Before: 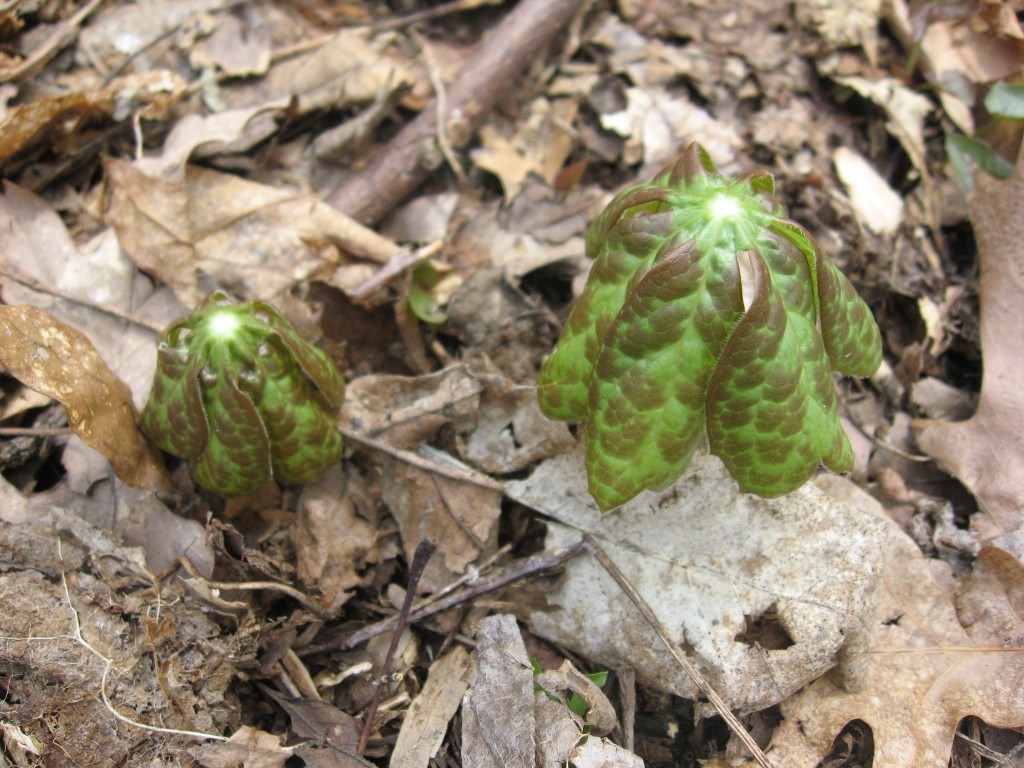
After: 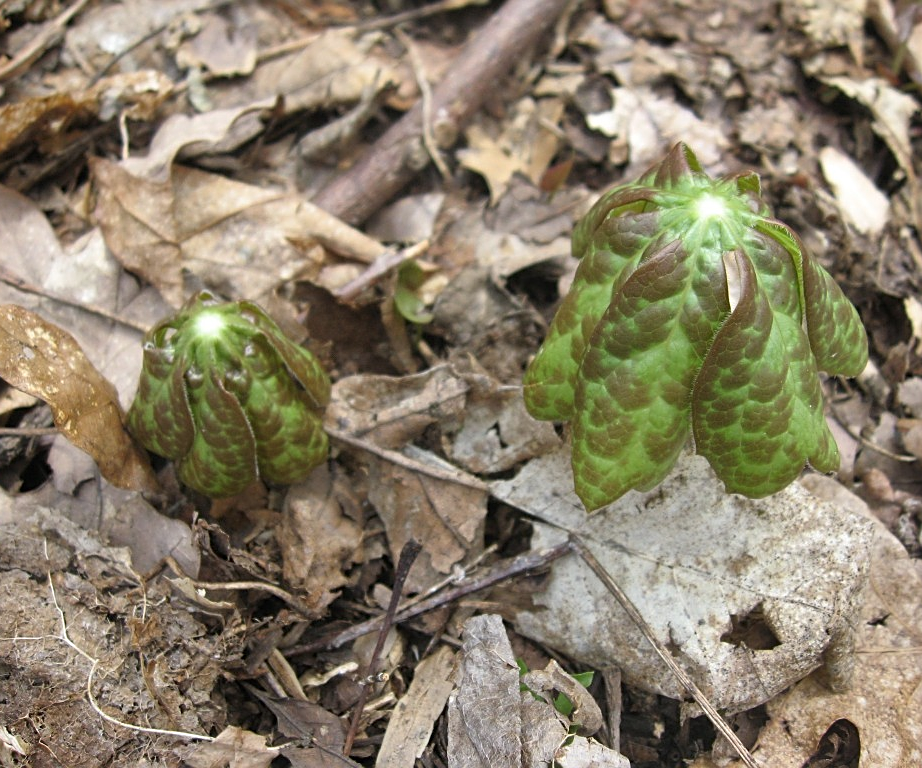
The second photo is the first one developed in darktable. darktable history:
contrast brightness saturation: saturation -0.069
crop and rotate: left 1.414%, right 8.509%
shadows and highlights: shadows 20.92, highlights -82.85, soften with gaussian
sharpen: on, module defaults
